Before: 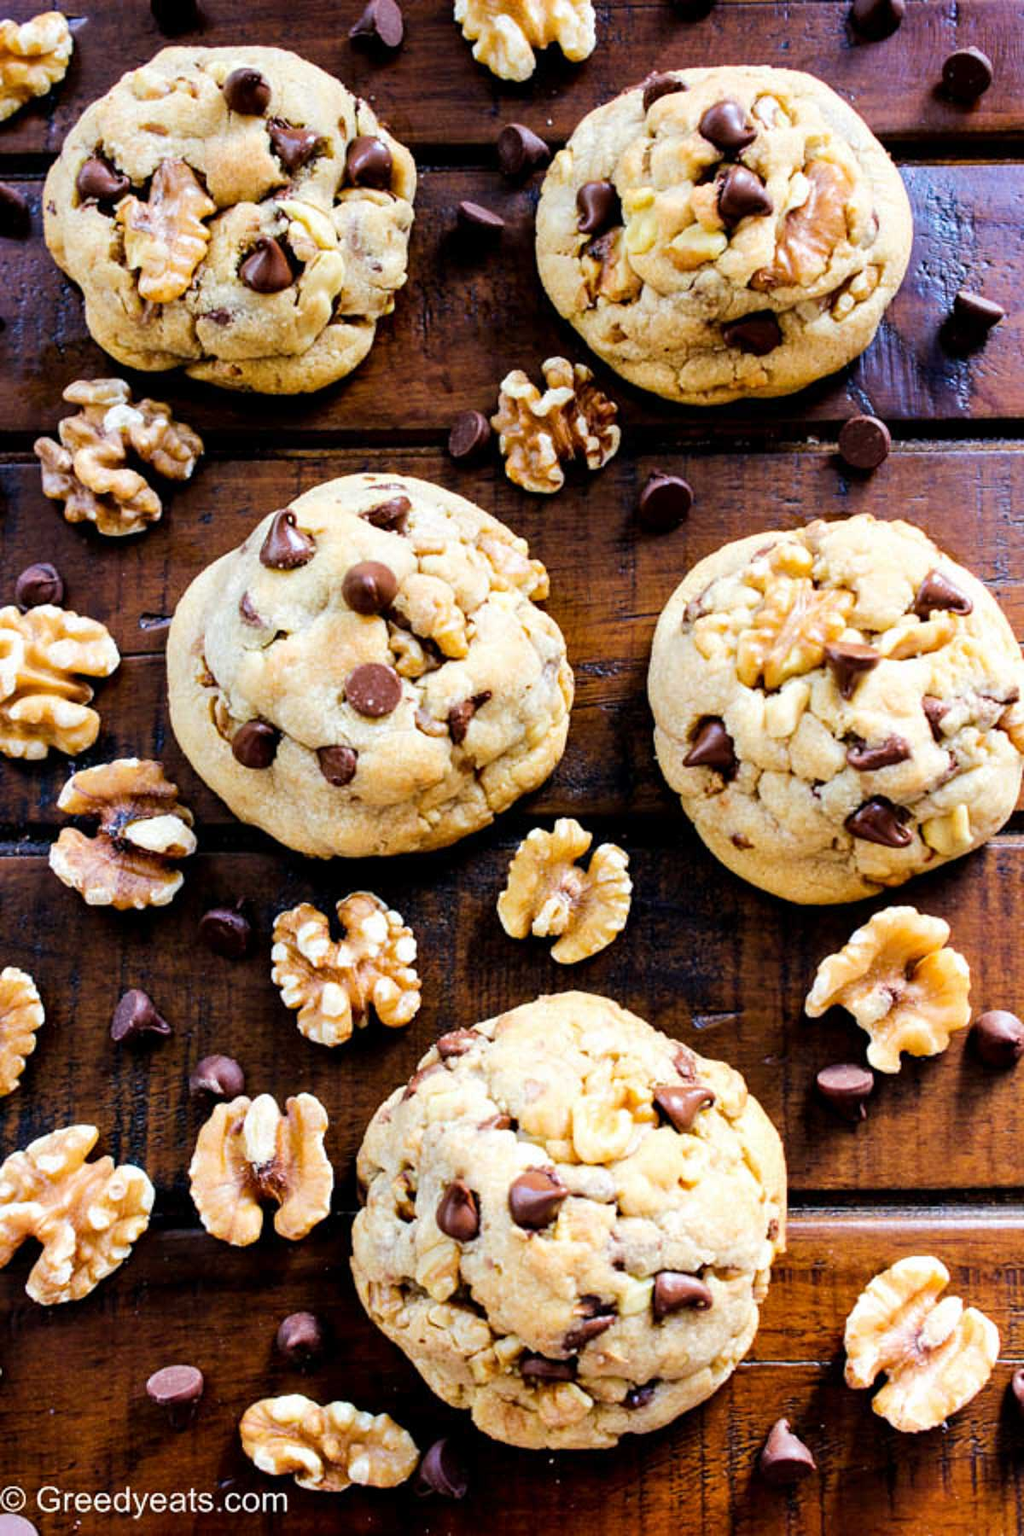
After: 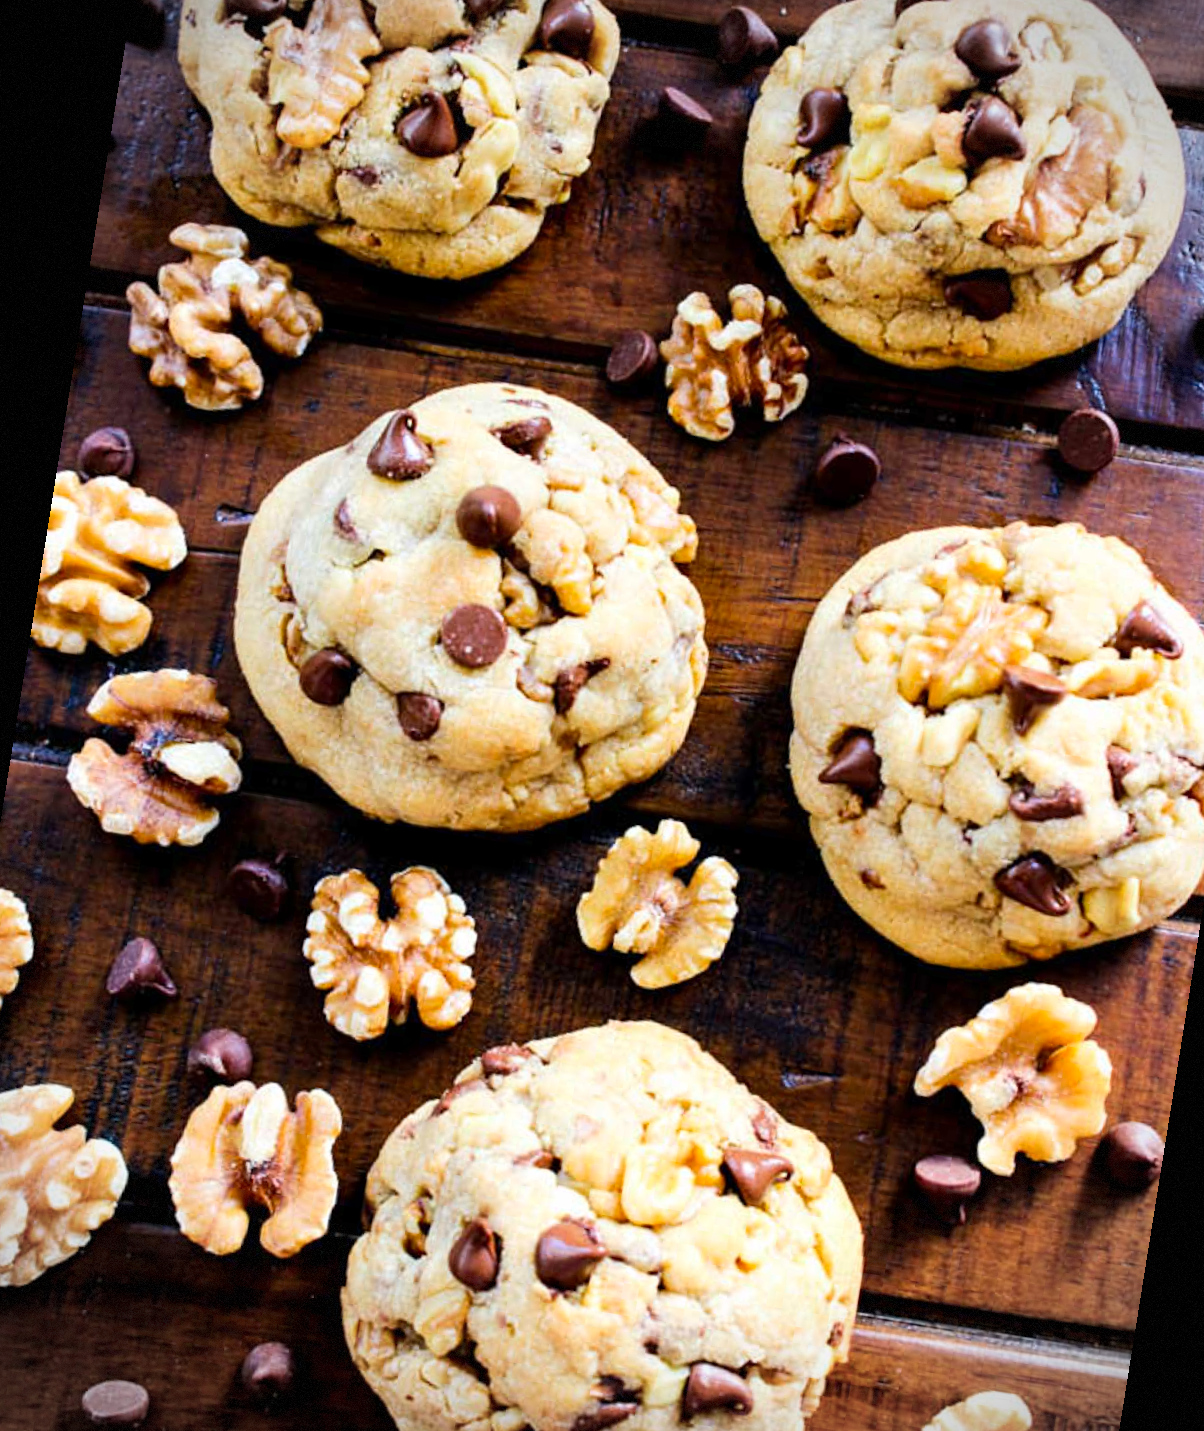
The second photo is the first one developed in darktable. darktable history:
crop: left 7.856%, top 11.836%, right 10.12%, bottom 15.387%
vignetting: dithering 8-bit output, unbound false
rotate and perspective: rotation 9.12°, automatic cropping off
contrast brightness saturation: contrast 0.1, brightness 0.03, saturation 0.09
